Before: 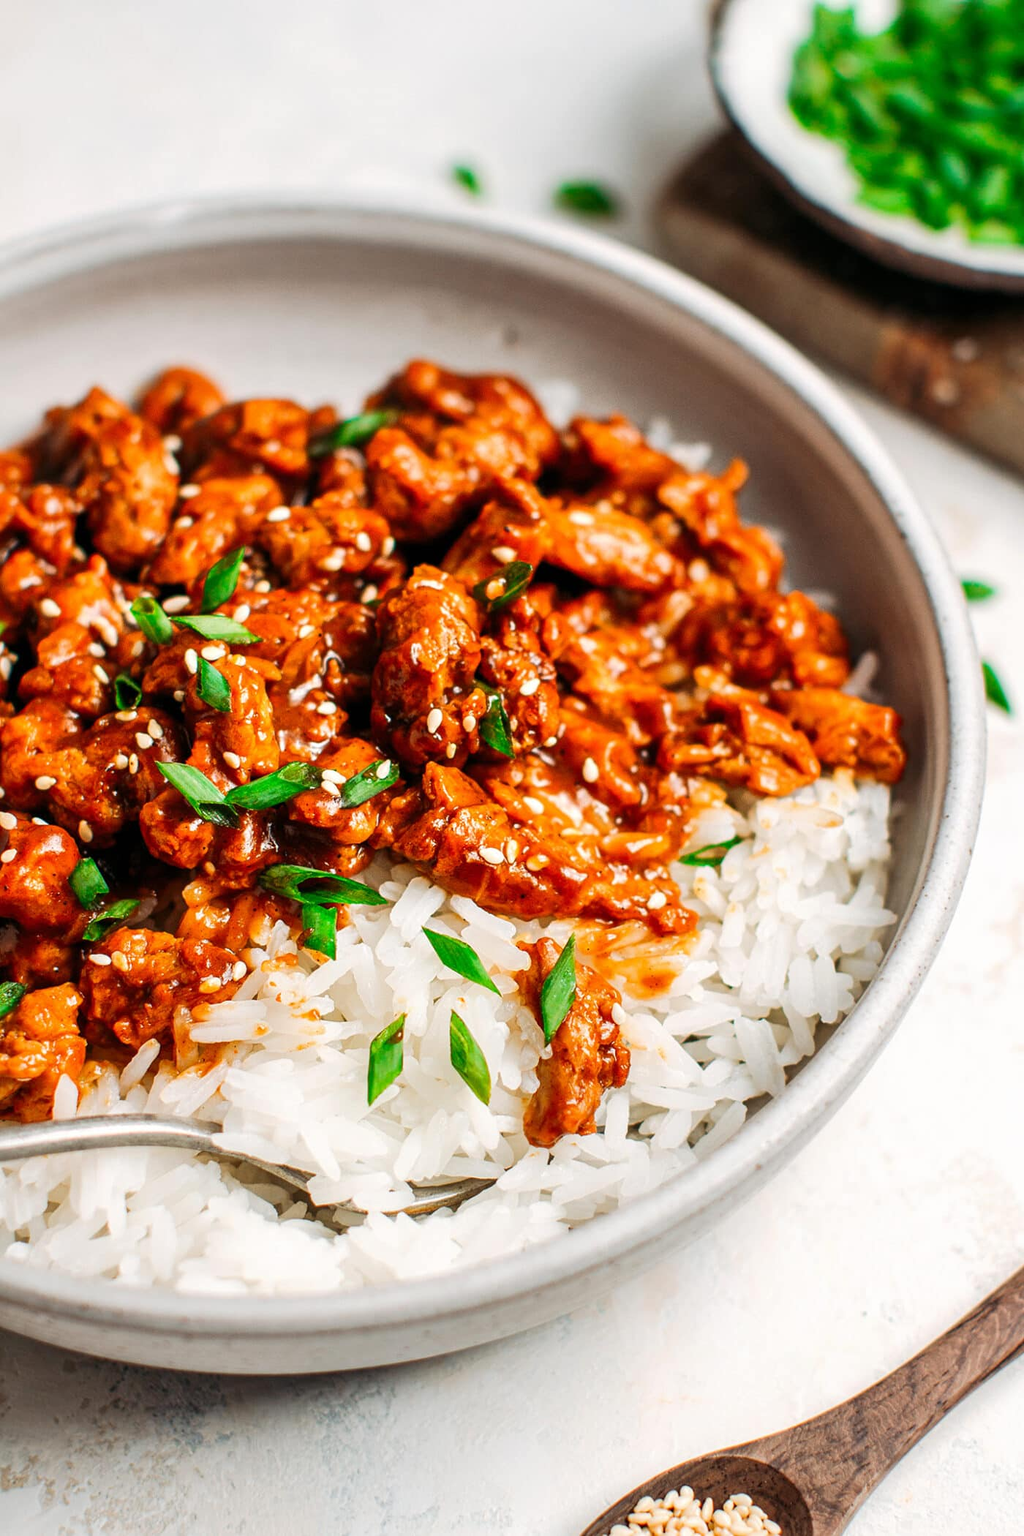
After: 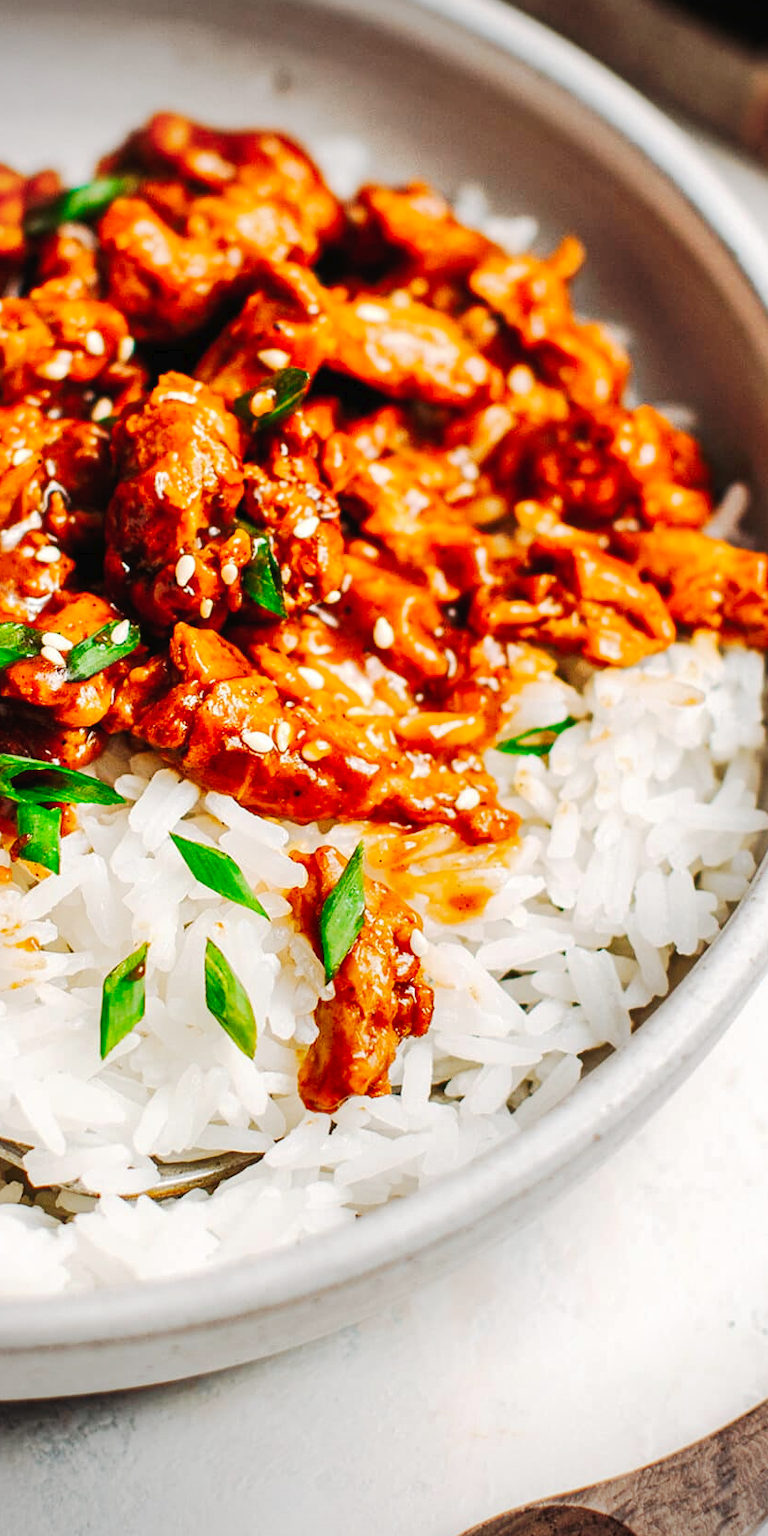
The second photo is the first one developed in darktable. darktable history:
tone curve: curves: ch0 [(0, 0) (0.003, 0.019) (0.011, 0.022) (0.025, 0.029) (0.044, 0.041) (0.069, 0.06) (0.1, 0.09) (0.136, 0.123) (0.177, 0.163) (0.224, 0.206) (0.277, 0.268) (0.335, 0.35) (0.399, 0.436) (0.468, 0.526) (0.543, 0.624) (0.623, 0.713) (0.709, 0.779) (0.801, 0.845) (0.898, 0.912) (1, 1)], preserve colors none
crop and rotate: left 28.256%, top 17.734%, right 12.656%, bottom 3.573%
vignetting: on, module defaults
shadows and highlights: shadows 37.27, highlights -28.18, soften with gaussian
